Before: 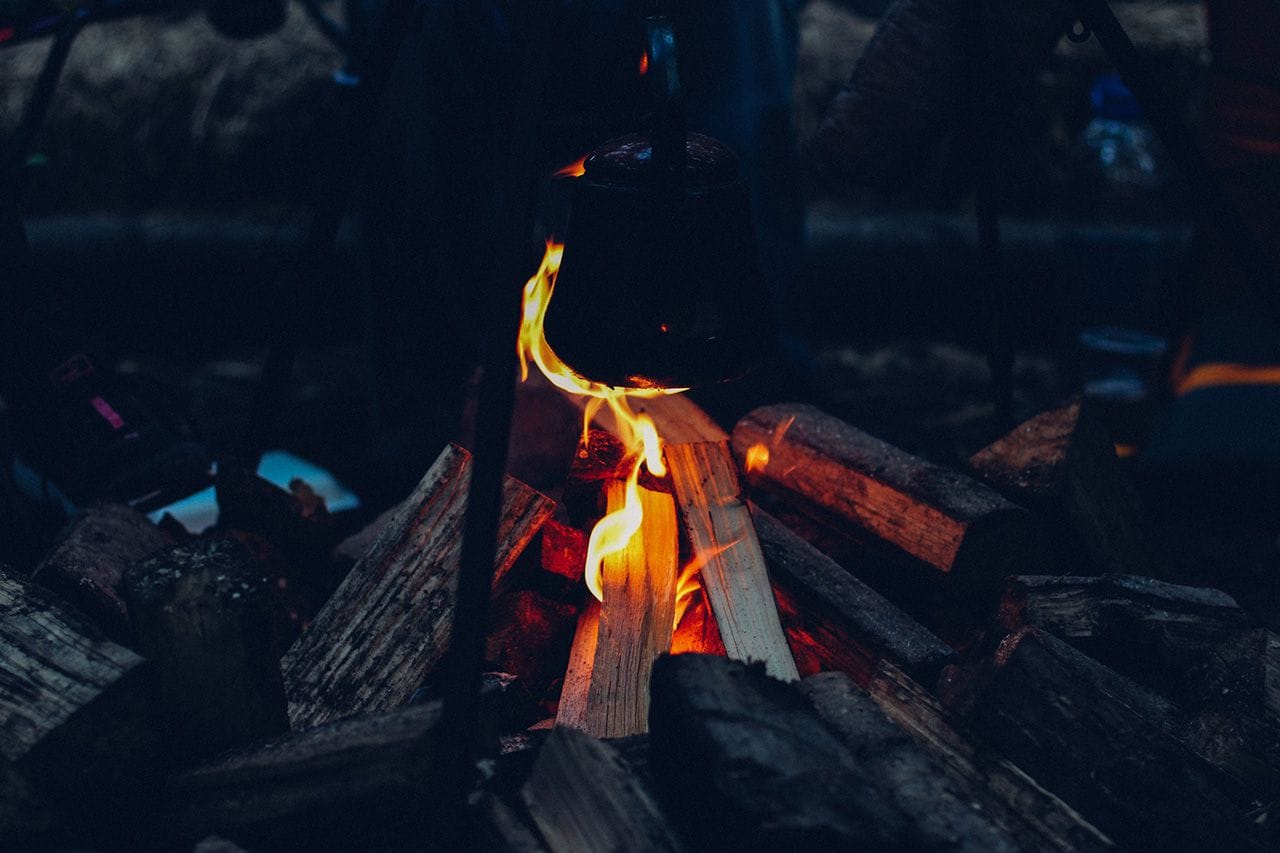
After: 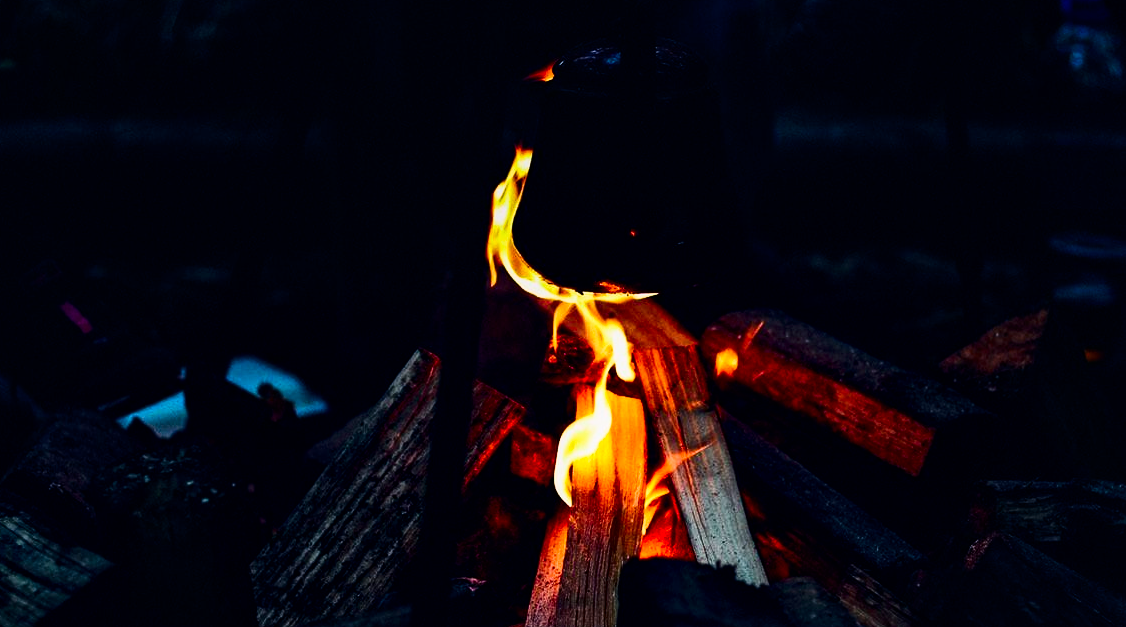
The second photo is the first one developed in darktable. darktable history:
local contrast: mode bilateral grid, contrast 20, coarseness 50, detail 150%, midtone range 0.2
sigmoid: contrast 1.7
crop and rotate: left 2.425%, top 11.305%, right 9.6%, bottom 15.08%
contrast brightness saturation: contrast 0.4, brightness 0.05, saturation 0.25
